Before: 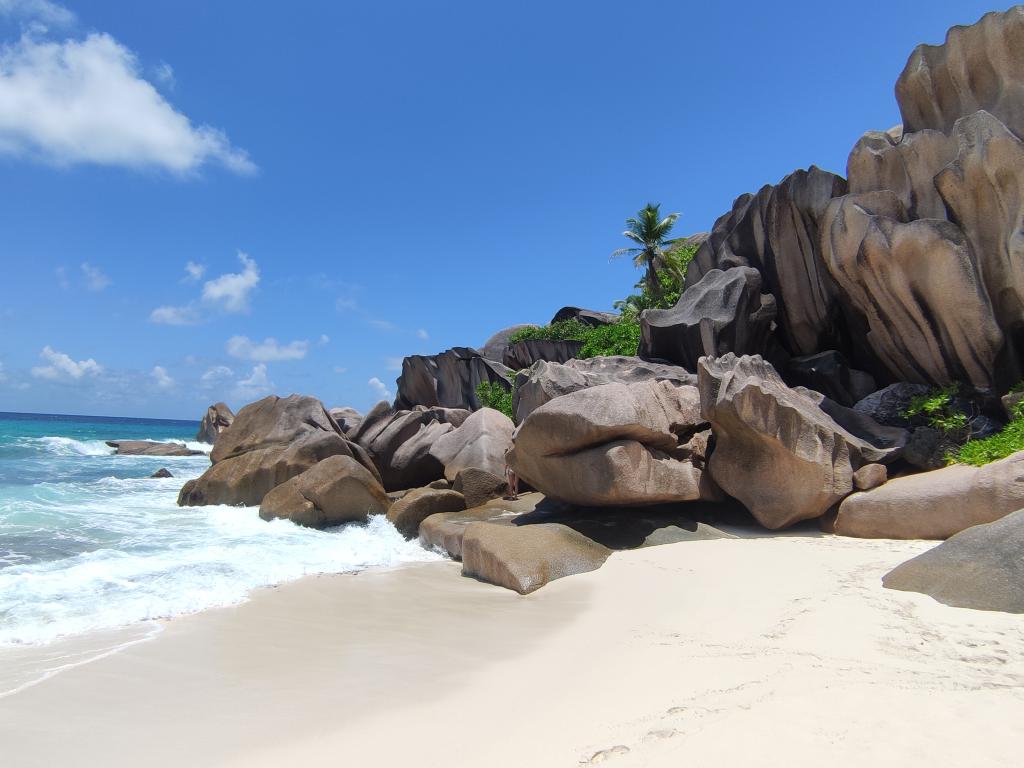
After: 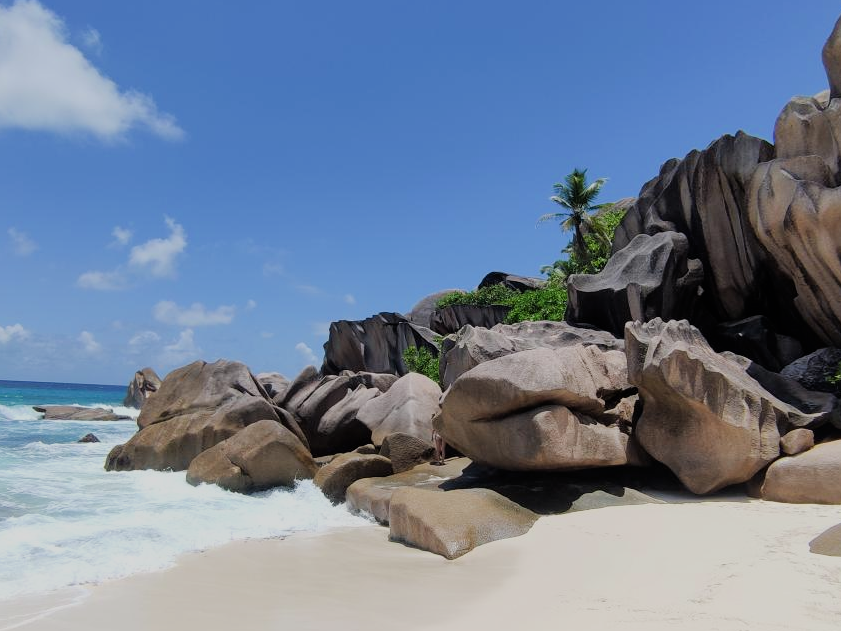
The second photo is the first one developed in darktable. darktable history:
crop and rotate: left 7.196%, top 4.574%, right 10.605%, bottom 13.178%
filmic rgb: black relative exposure -7.65 EV, white relative exposure 4.56 EV, hardness 3.61, contrast 1.05
